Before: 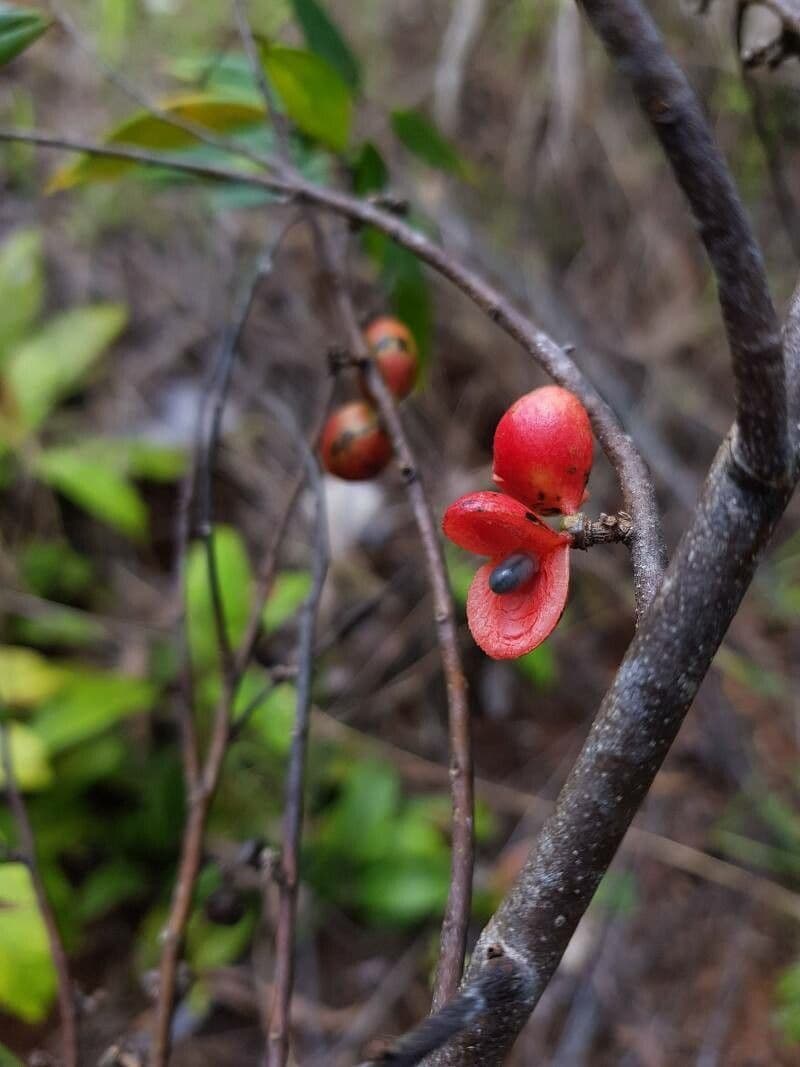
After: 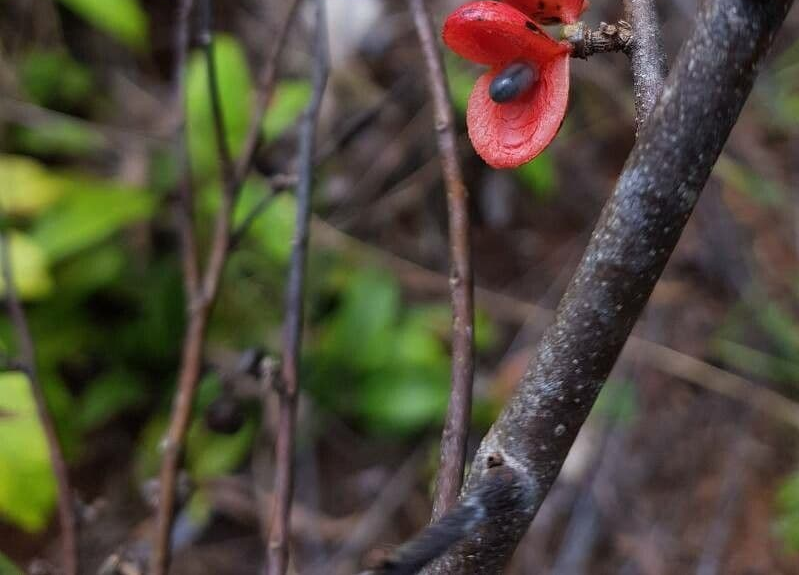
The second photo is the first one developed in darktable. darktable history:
crop and rotate: top 46.096%, right 0.027%
